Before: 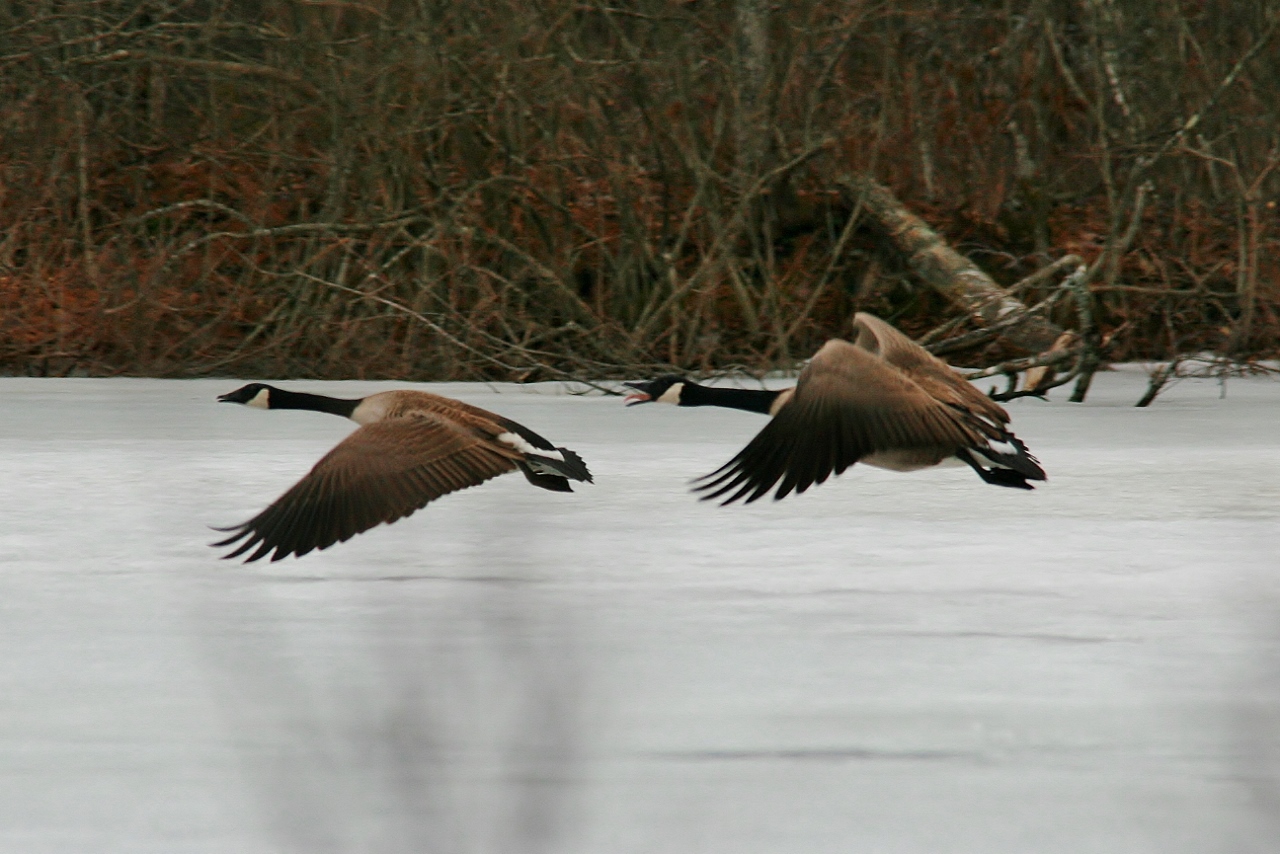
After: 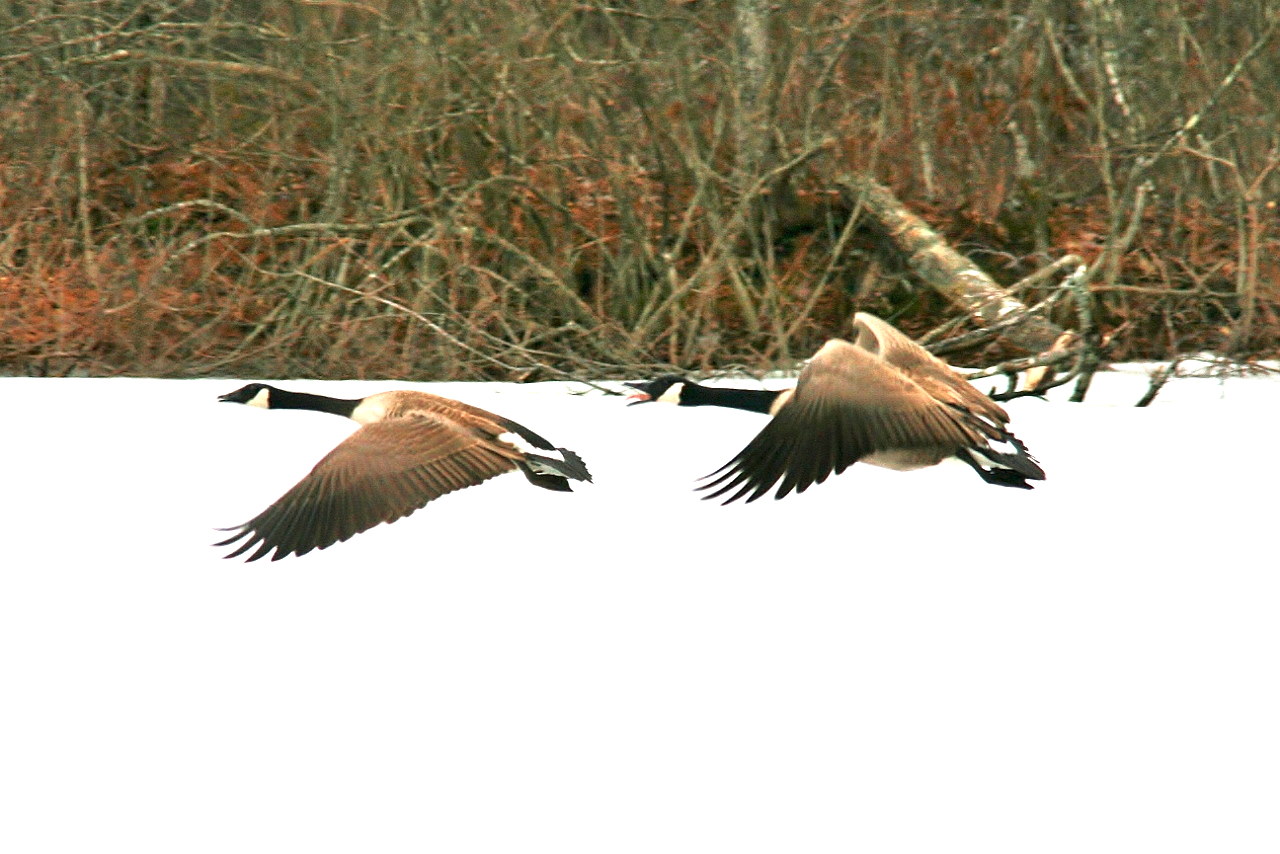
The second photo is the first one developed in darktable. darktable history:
tone equalizer: -8 EV -1.84 EV, -7 EV -1.16 EV, -6 EV -1.62 EV, smoothing diameter 25%, edges refinement/feathering 10, preserve details guided filter
exposure: exposure 2 EV, compensate highlight preservation false
